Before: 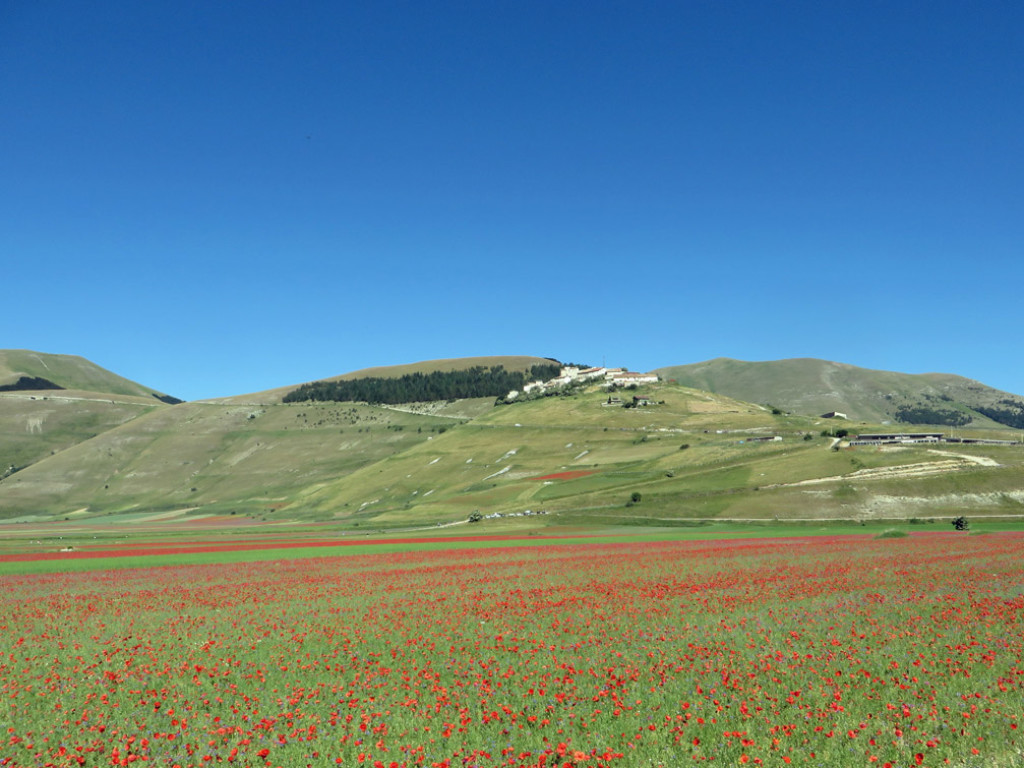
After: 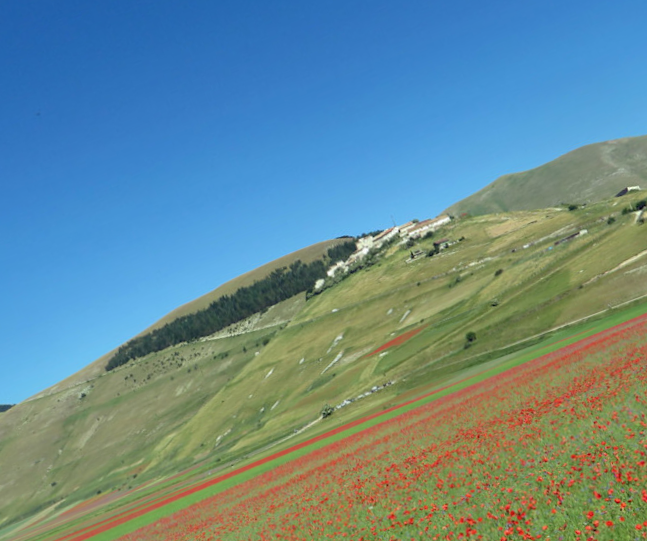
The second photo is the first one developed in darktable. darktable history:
shadows and highlights: on, module defaults
crop and rotate: angle 20.46°, left 6.935%, right 4.345%, bottom 1.112%
contrast equalizer: y [[0.5, 0.5, 0.472, 0.5, 0.5, 0.5], [0.5 ×6], [0.5 ×6], [0 ×6], [0 ×6]], mix 0.305
